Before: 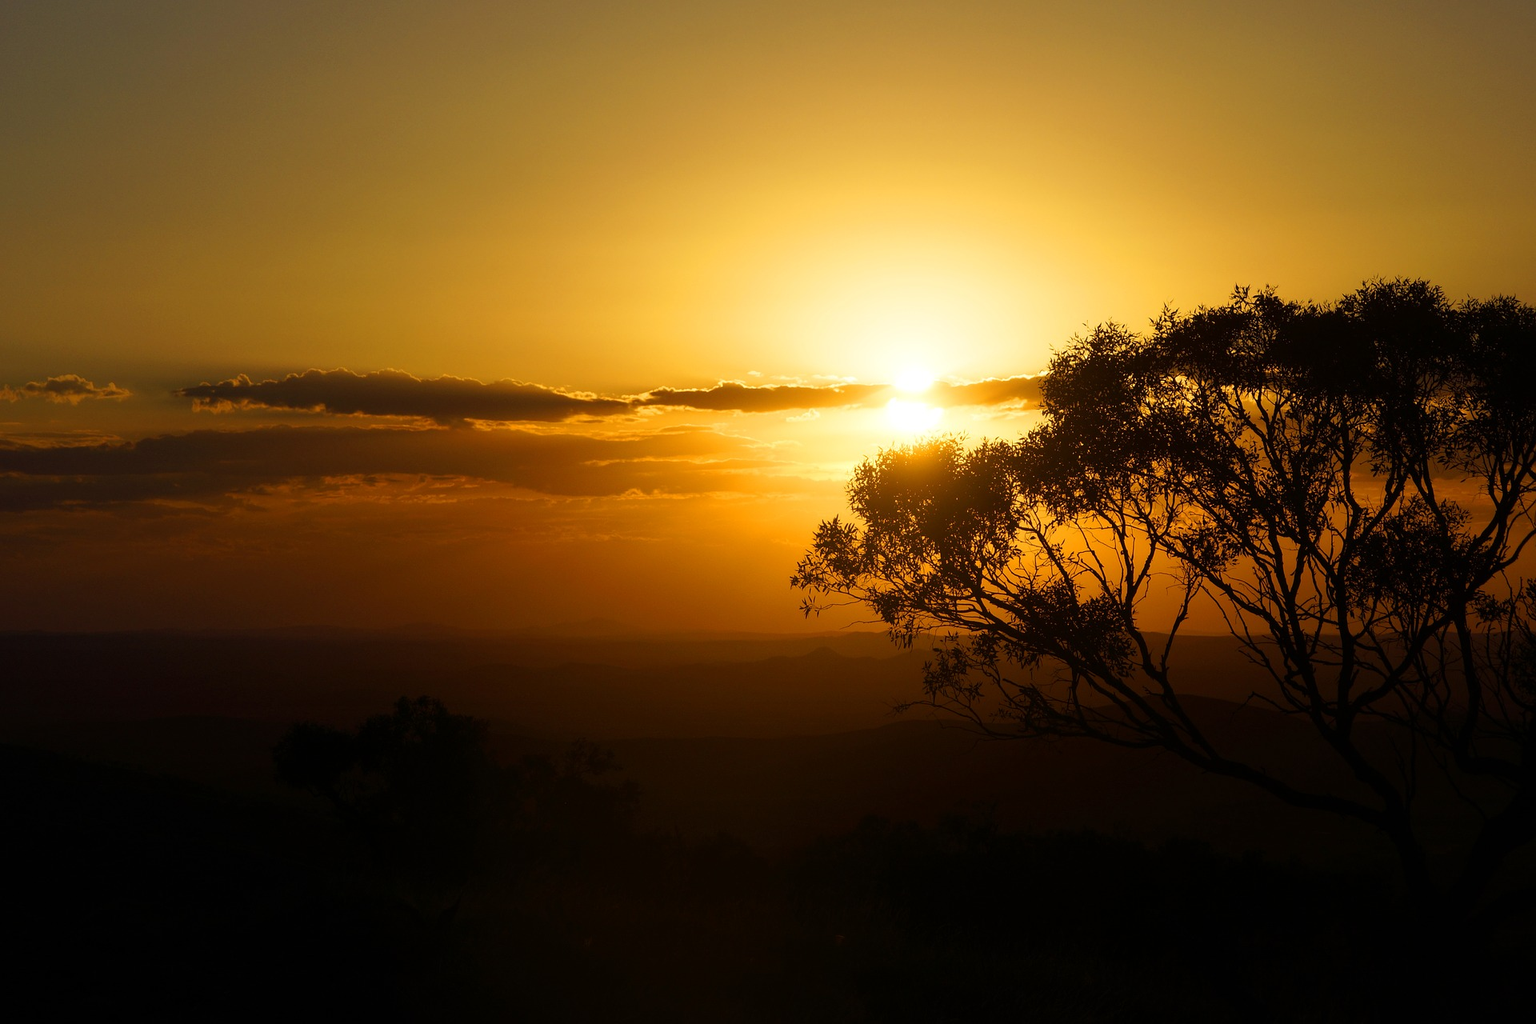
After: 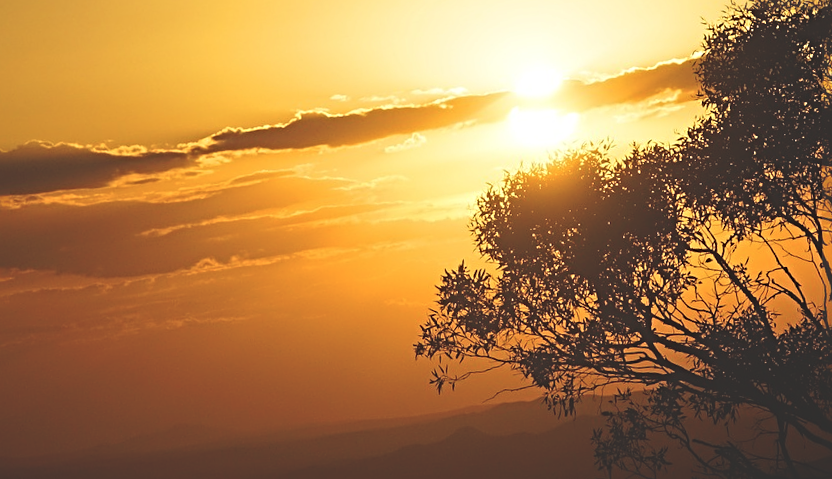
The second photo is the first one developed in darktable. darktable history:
exposure: black level correction -0.028, compensate highlight preservation false
color balance rgb: on, module defaults
crop: left 31.751%, top 32.172%, right 27.8%, bottom 35.83%
rotate and perspective: rotation -6.83°, automatic cropping off
sharpen: radius 4
